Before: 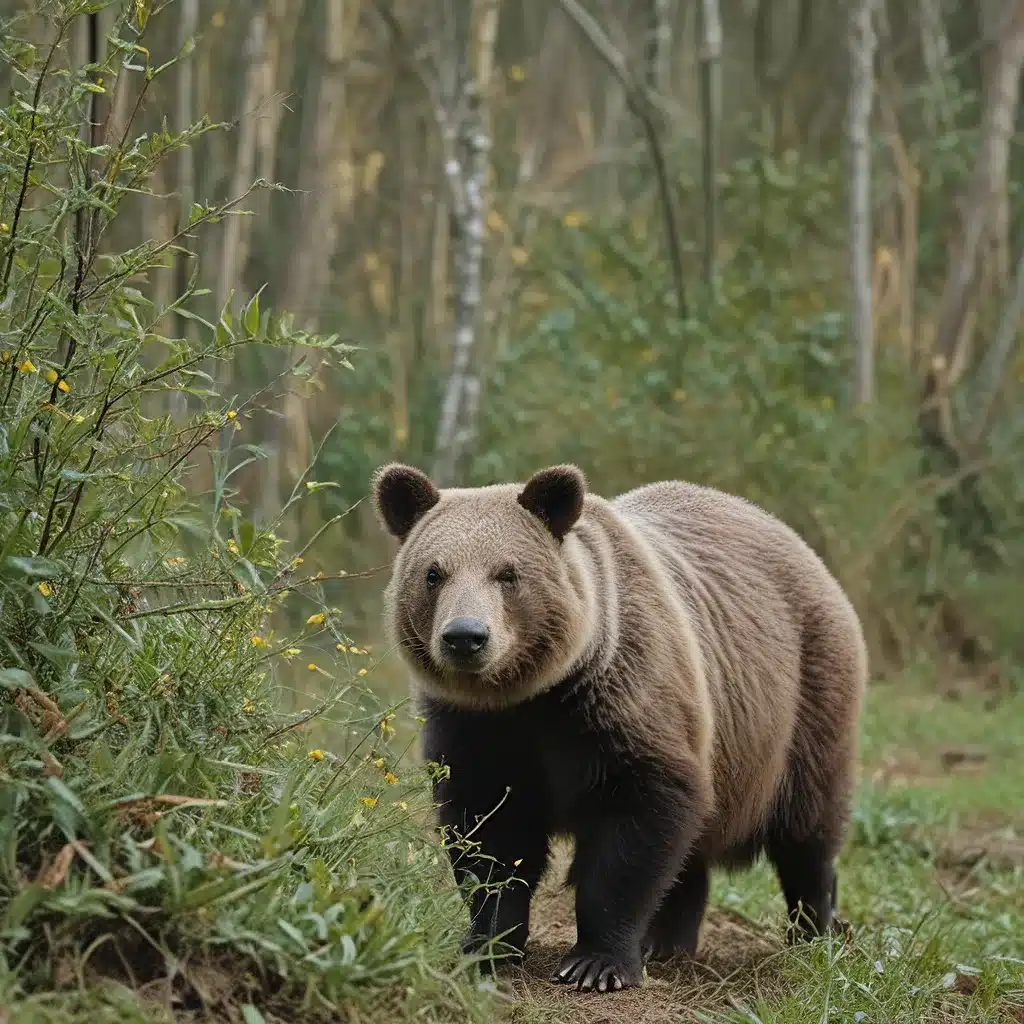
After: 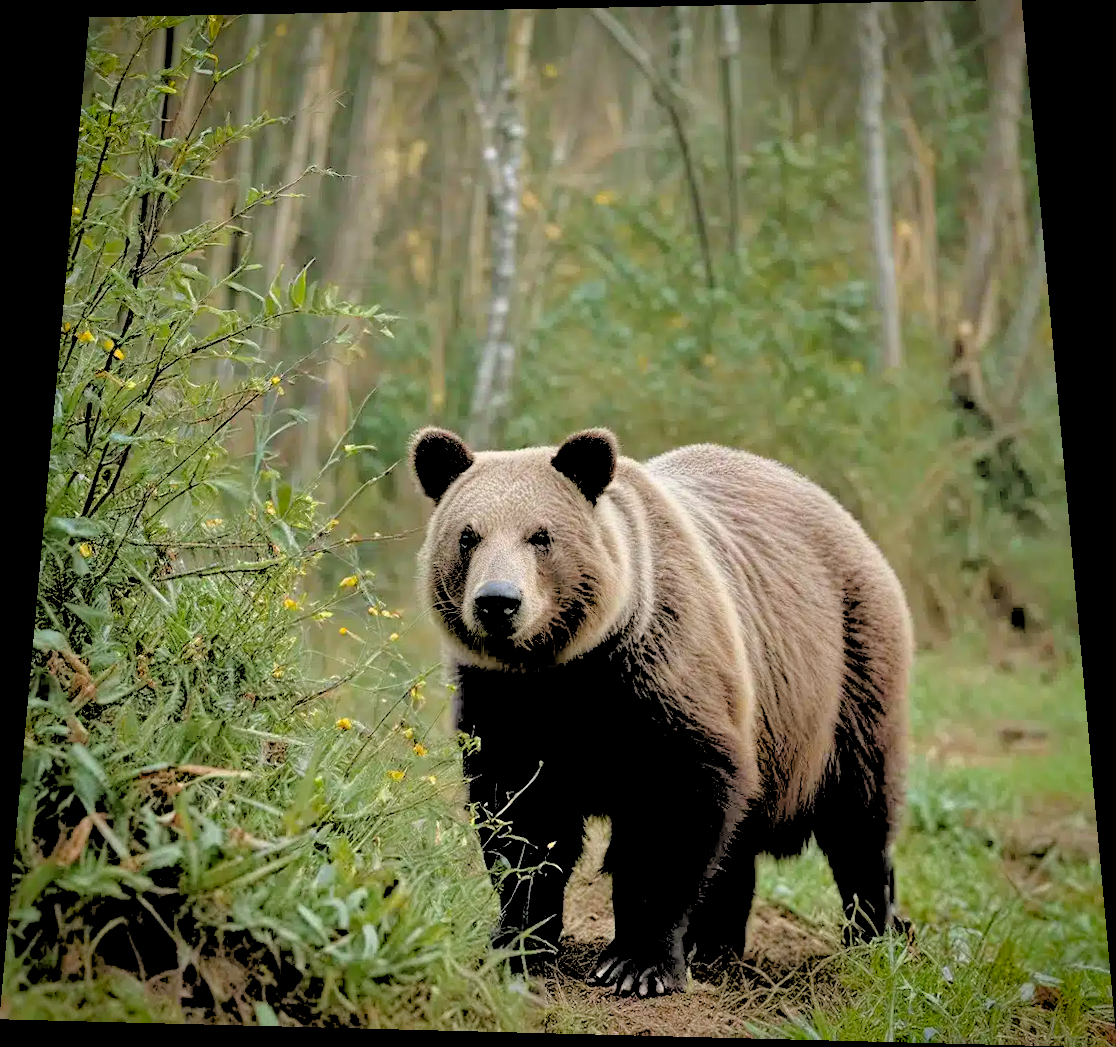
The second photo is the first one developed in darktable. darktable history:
rotate and perspective: rotation 0.128°, lens shift (vertical) -0.181, lens shift (horizontal) -0.044, shear 0.001, automatic cropping off
tone curve: curves: ch0 [(0, 0) (0.004, 0.008) (0.077, 0.156) (0.169, 0.29) (0.774, 0.774) (1, 1)], color space Lab, linked channels, preserve colors none
white balance: emerald 1
contrast equalizer: y [[0.5 ×6], [0.5 ×6], [0.5, 0.5, 0.501, 0.545, 0.707, 0.863], [0 ×6], [0 ×6]]
rgb levels: levels [[0.034, 0.472, 0.904], [0, 0.5, 1], [0, 0.5, 1]]
base curve: curves: ch0 [(0, 0) (0.666, 0.806) (1, 1)]
vignetting: fall-off start 88.53%, fall-off radius 44.2%, saturation 0.376, width/height ratio 1.161
color correction: saturation 1.11
